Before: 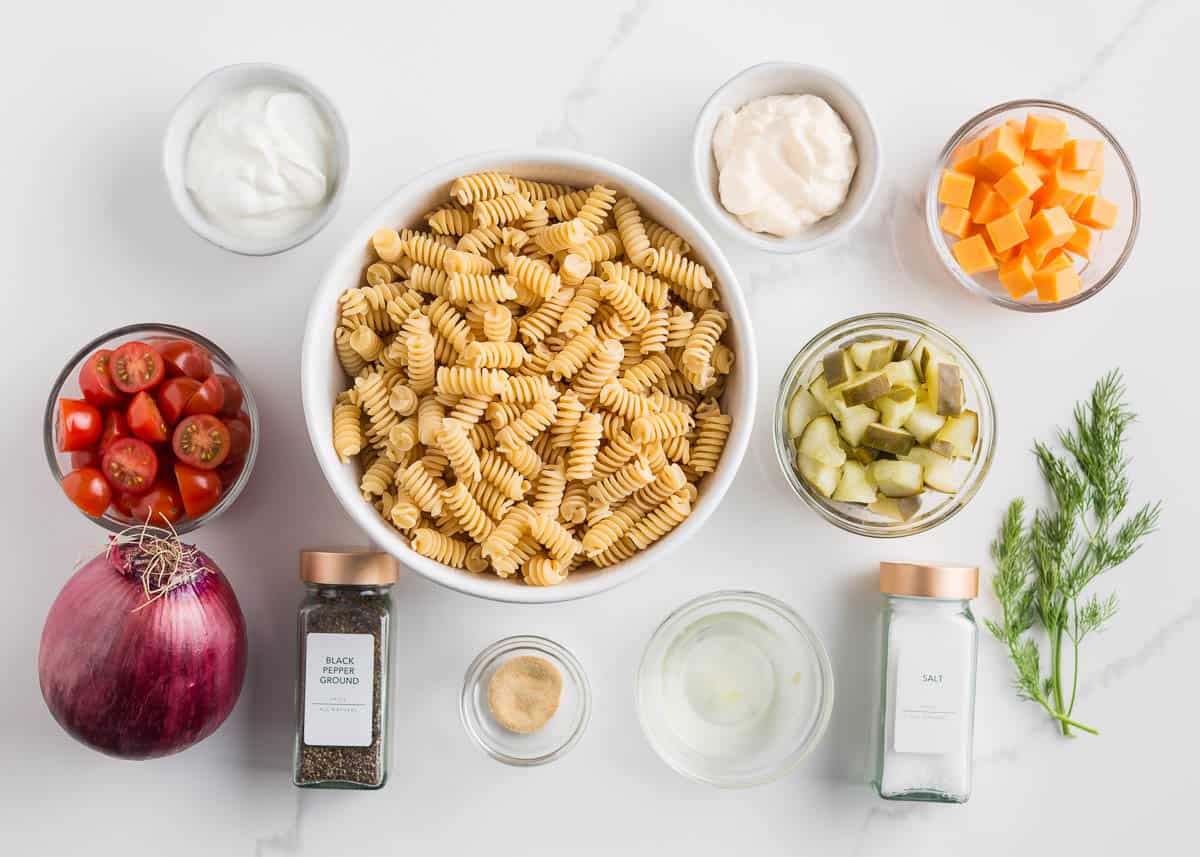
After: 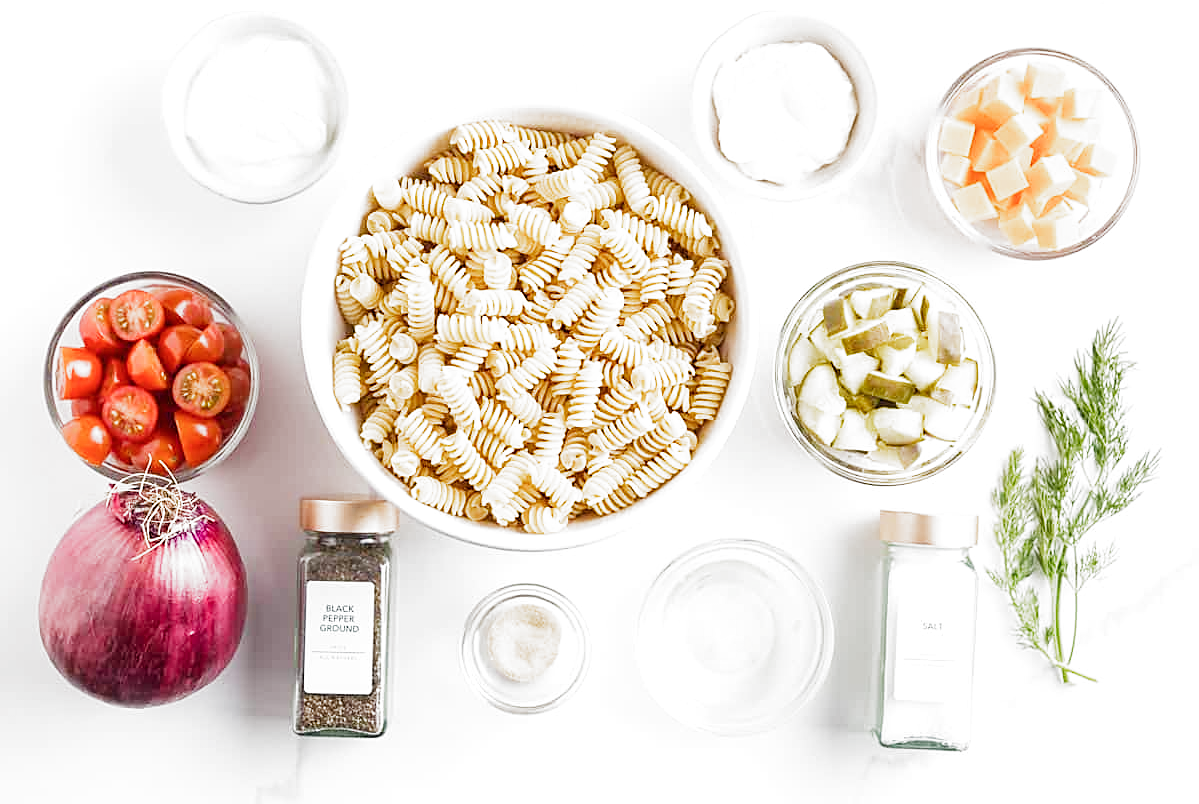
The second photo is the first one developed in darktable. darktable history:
crop and rotate: top 6.081%
exposure: black level correction 0, exposure 1.404 EV, compensate highlight preservation false
filmic rgb: black relative exposure -14.11 EV, white relative exposure 3.38 EV, hardness 7.95, contrast 0.984, add noise in highlights 0.001, preserve chrominance no, color science v3 (2019), use custom middle-gray values true, iterations of high-quality reconstruction 10, contrast in highlights soft
color balance rgb: power › chroma 0.257%, power › hue 60.12°, perceptual saturation grading › global saturation 0.823%, global vibrance 20%
sharpen: on, module defaults
